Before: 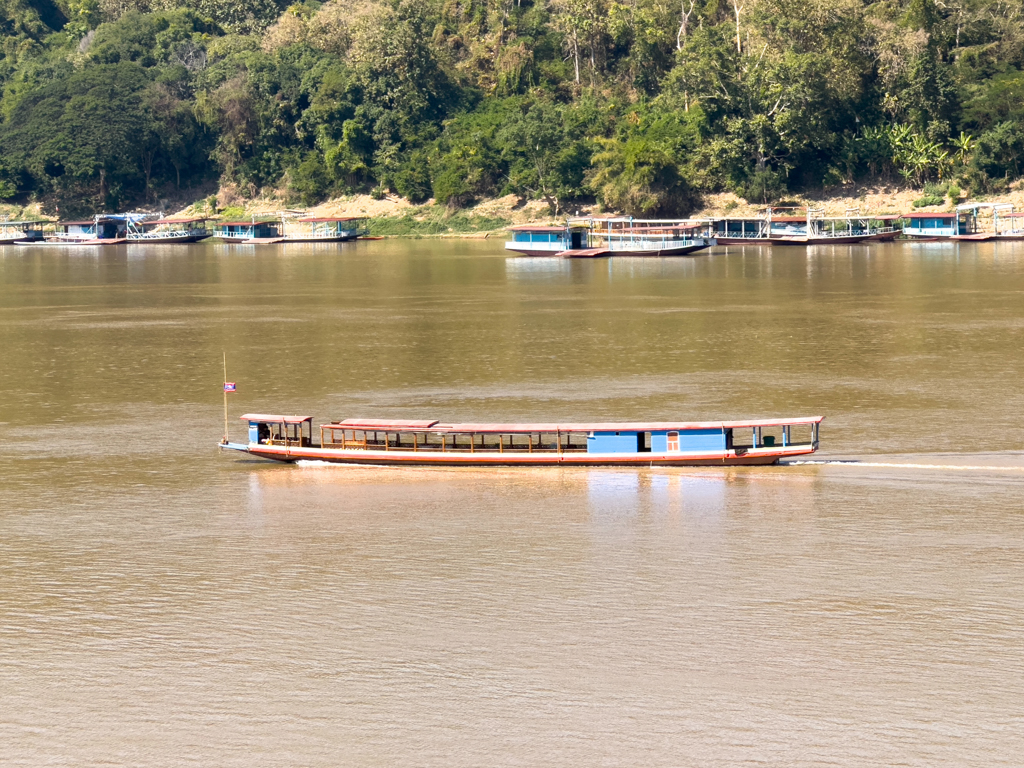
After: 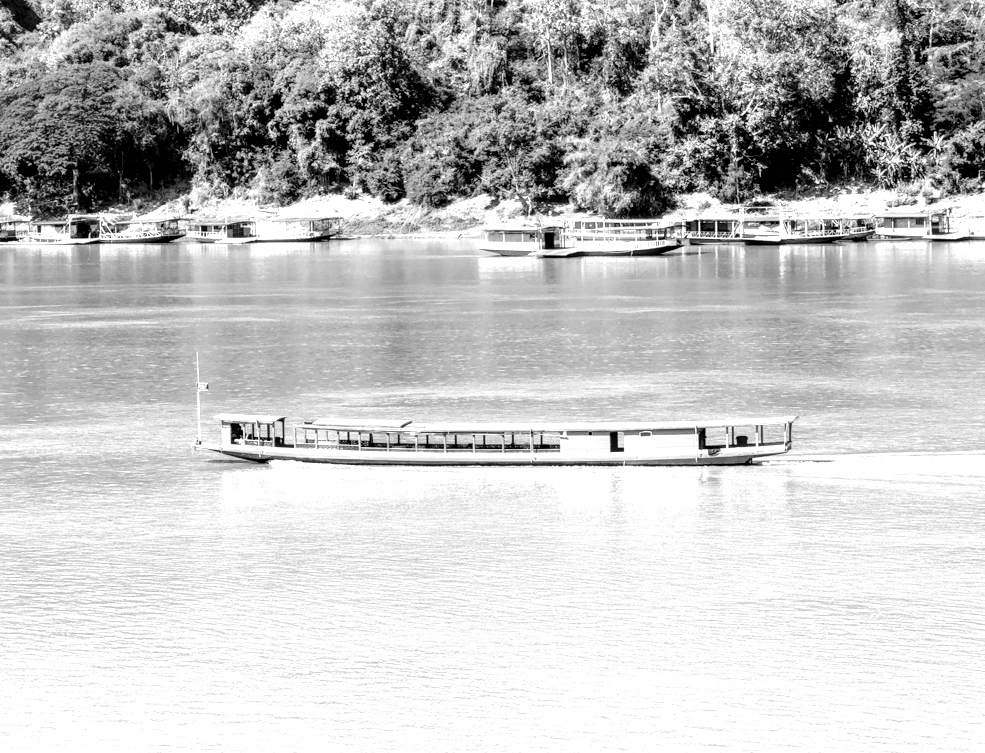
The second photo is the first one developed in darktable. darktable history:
velvia: on, module defaults
local contrast: detail 160%
crop and rotate: left 2.671%, right 1.079%, bottom 1.918%
tone curve: curves: ch0 [(0, 0) (0.003, 0.002) (0.011, 0.007) (0.025, 0.014) (0.044, 0.023) (0.069, 0.033) (0.1, 0.052) (0.136, 0.081) (0.177, 0.134) (0.224, 0.205) (0.277, 0.296) (0.335, 0.401) (0.399, 0.501) (0.468, 0.589) (0.543, 0.658) (0.623, 0.738) (0.709, 0.804) (0.801, 0.871) (0.898, 0.93) (1, 1)], preserve colors none
color calibration: output gray [0.714, 0.278, 0, 0], illuminant F (fluorescent), F source F9 (Cool White Deluxe 4150 K) – high CRI, x 0.374, y 0.373, temperature 4160.69 K
tone equalizer: -8 EV -0.747 EV, -7 EV -0.732 EV, -6 EV -0.588 EV, -5 EV -0.418 EV, -3 EV 0.372 EV, -2 EV 0.6 EV, -1 EV 0.693 EV, +0 EV 0.779 EV
